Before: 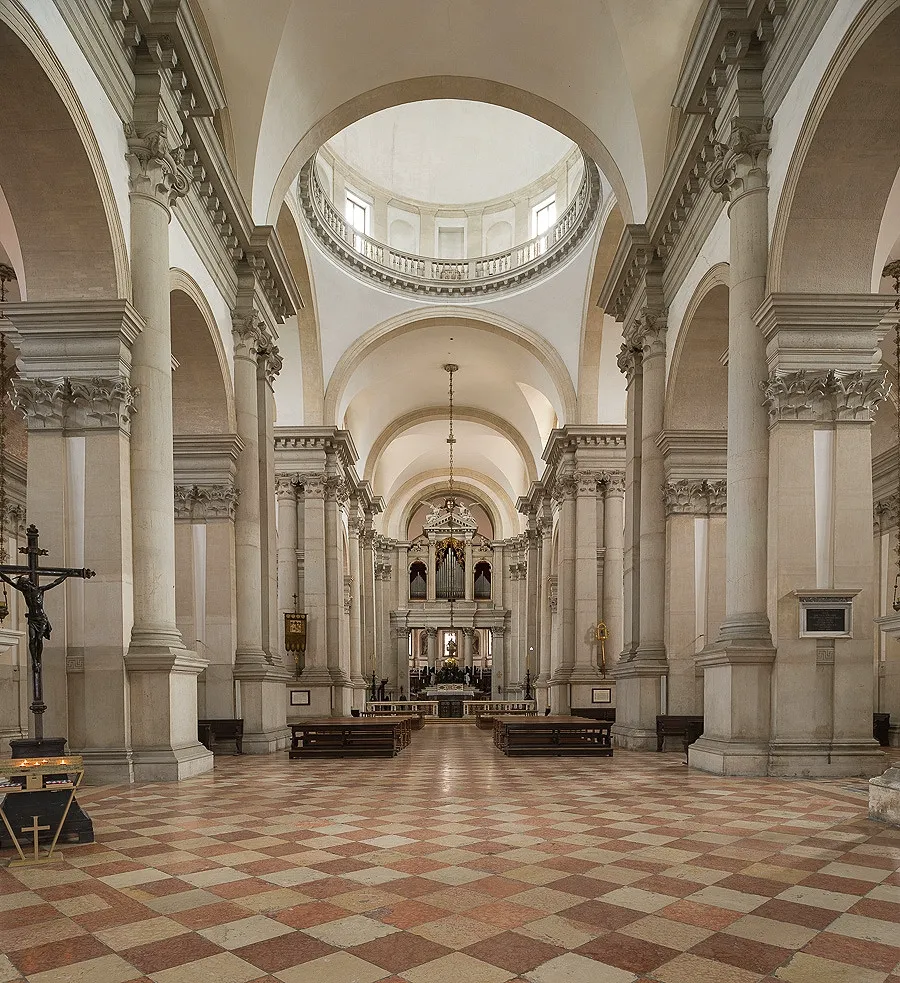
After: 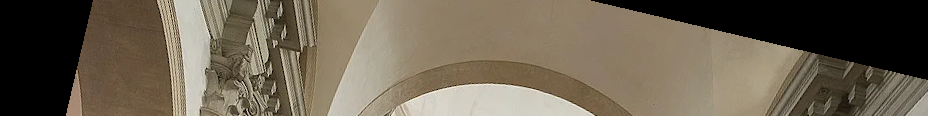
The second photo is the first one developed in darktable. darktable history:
crop and rotate: left 9.644%, top 9.491%, right 6.021%, bottom 80.509%
rotate and perspective: rotation 13.27°, automatic cropping off
